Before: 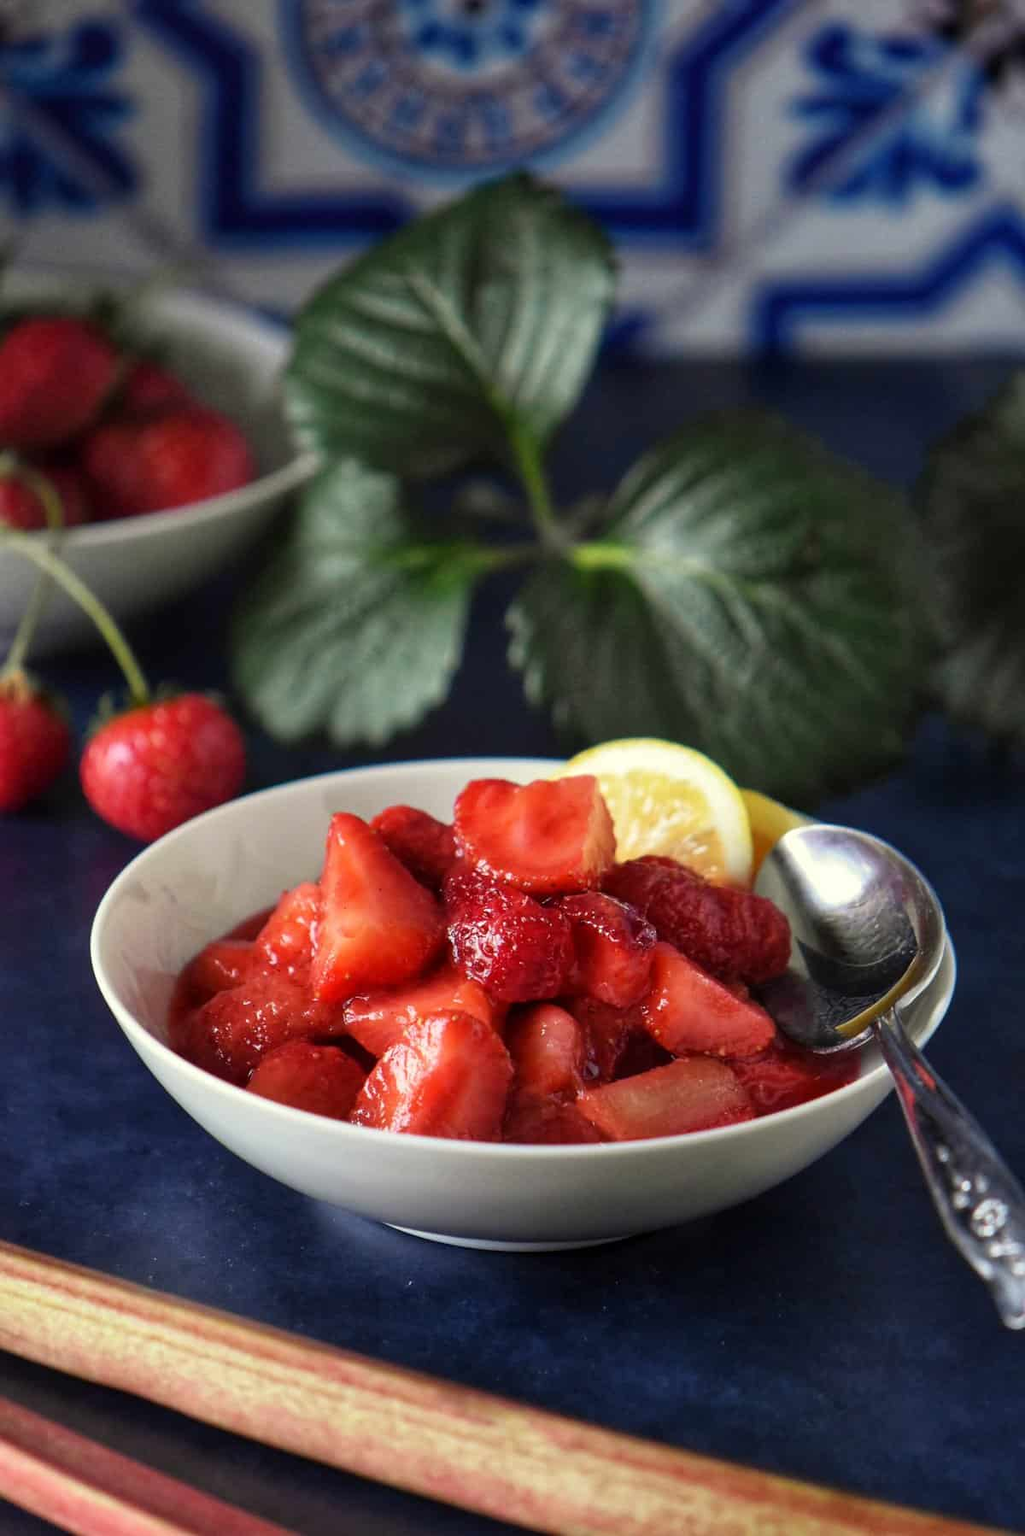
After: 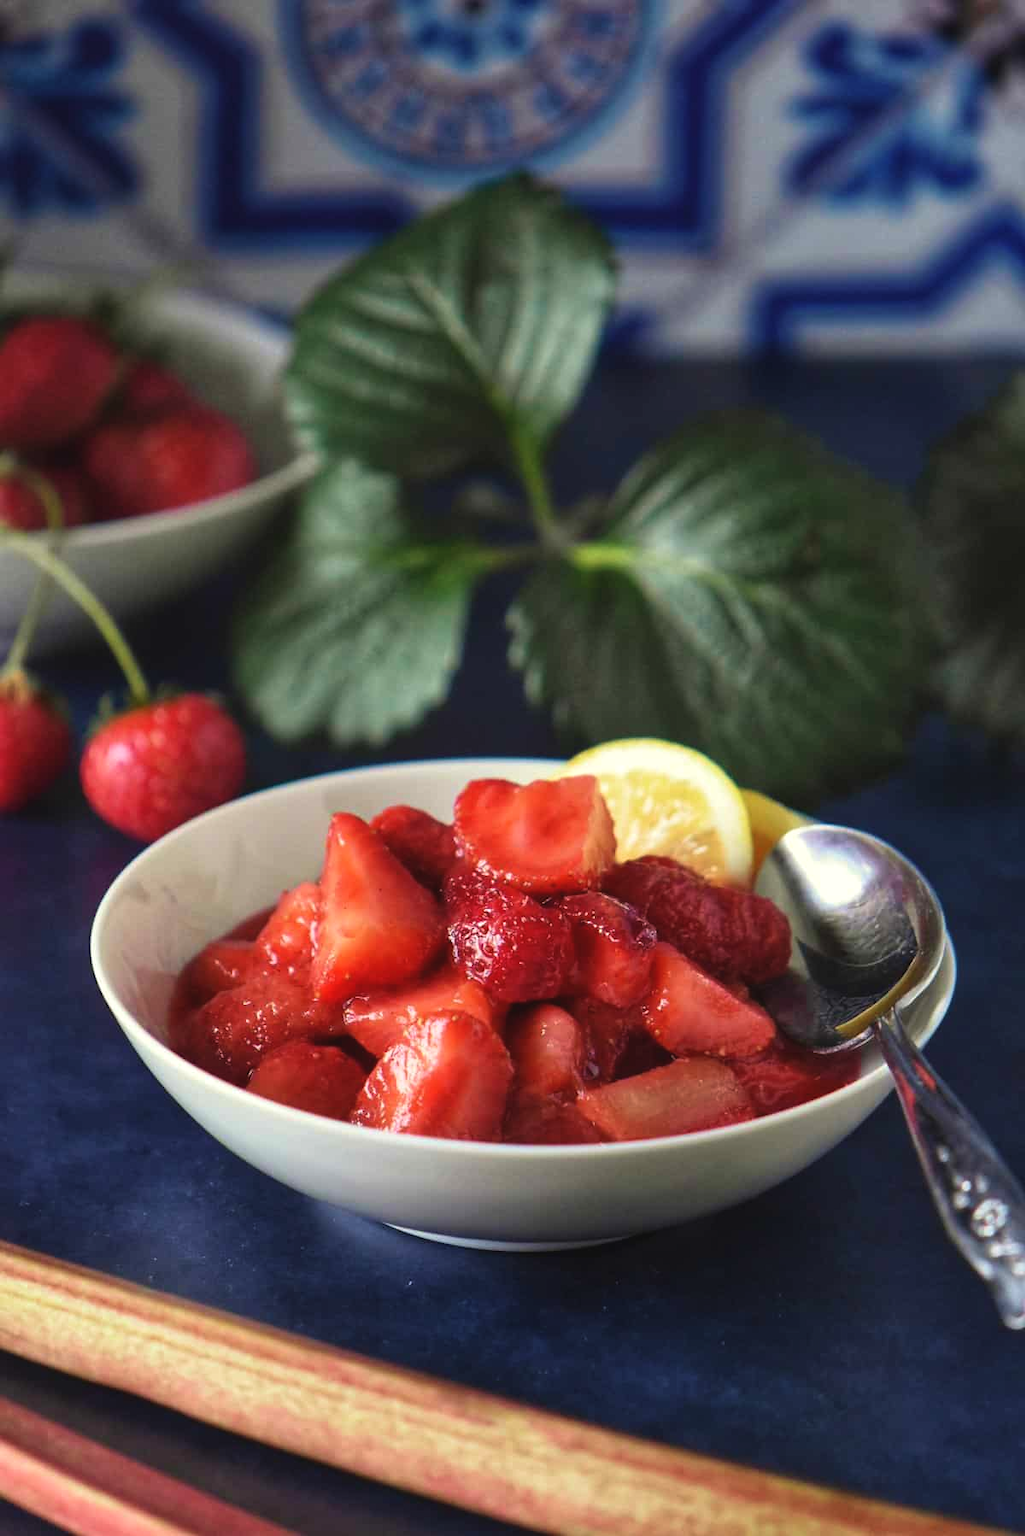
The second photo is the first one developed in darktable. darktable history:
exposure: black level correction -0.005, exposure 0.052 EV, compensate highlight preservation false
velvia: on, module defaults
